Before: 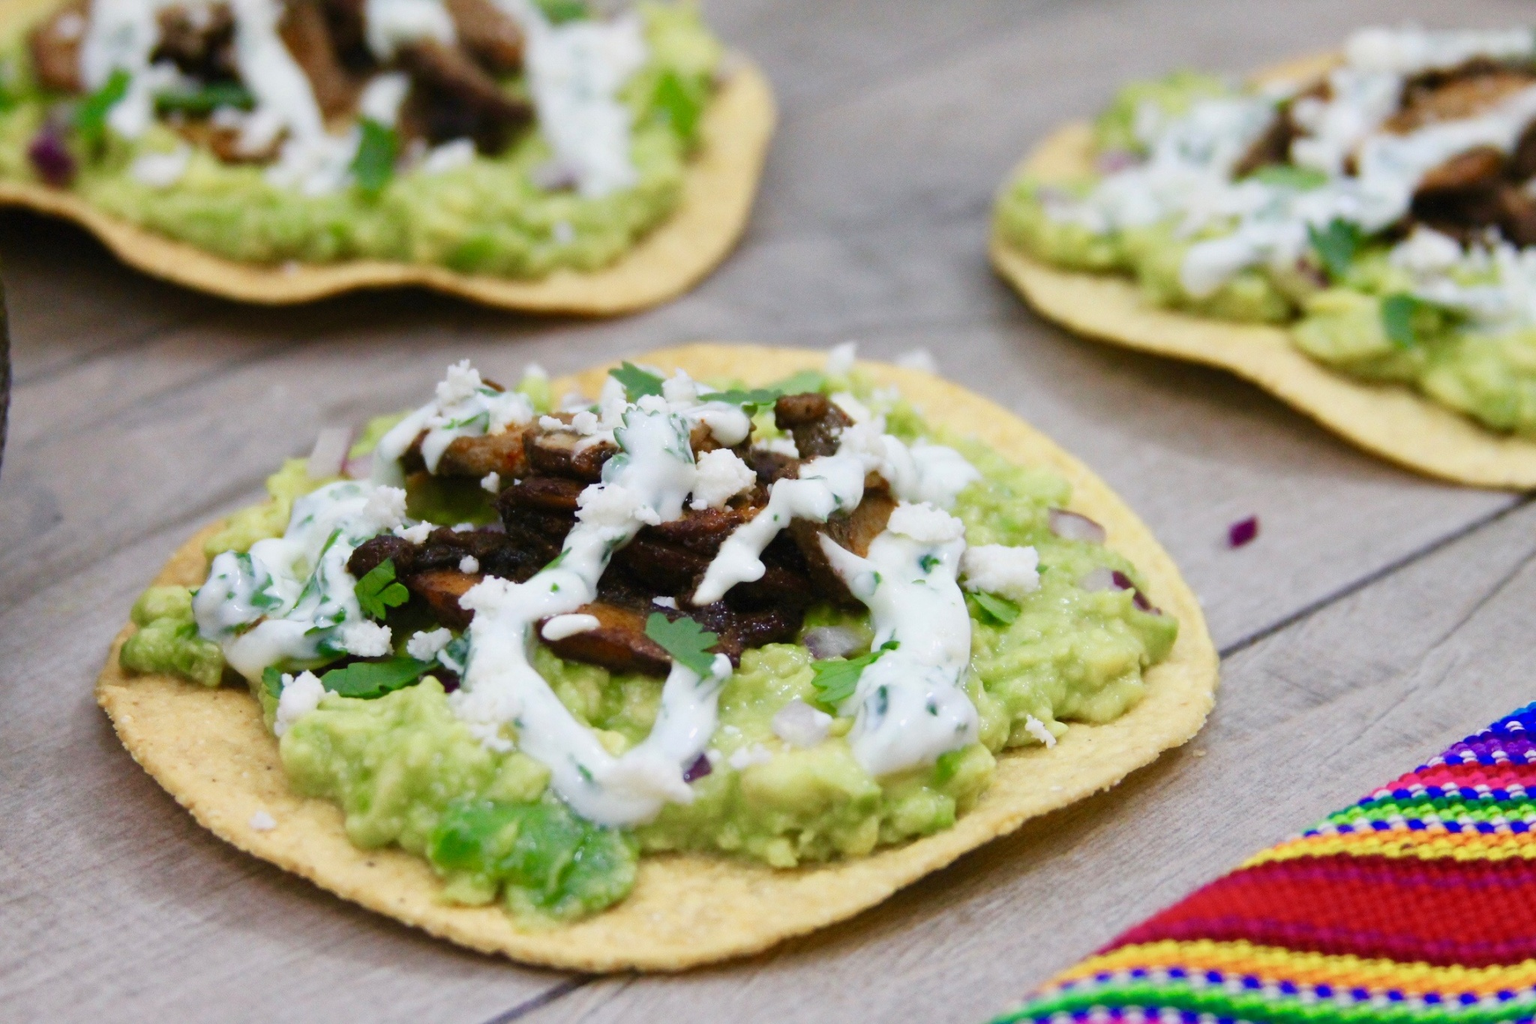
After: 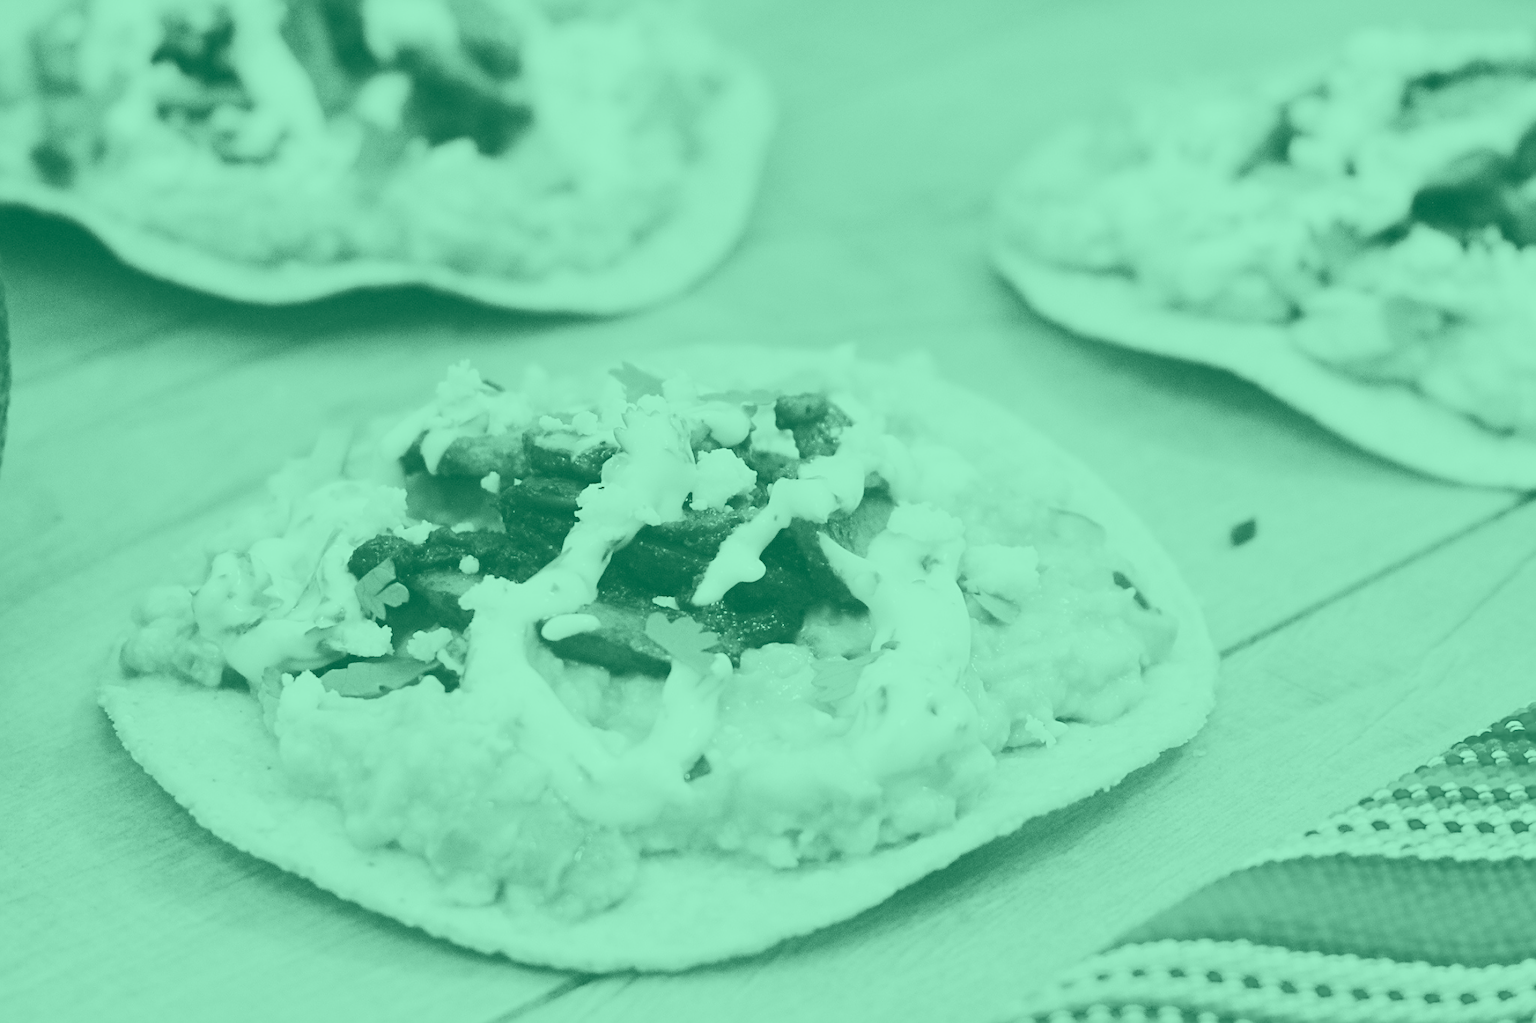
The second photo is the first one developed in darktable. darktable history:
tone curve: curves: ch0 [(0, 0.006) (0.184, 0.172) (0.405, 0.46) (0.456, 0.528) (0.634, 0.728) (0.877, 0.89) (0.984, 0.935)]; ch1 [(0, 0) (0.443, 0.43) (0.492, 0.495) (0.566, 0.582) (0.595, 0.606) (0.608, 0.609) (0.65, 0.677) (1, 1)]; ch2 [(0, 0) (0.33, 0.301) (0.421, 0.443) (0.447, 0.489) (0.492, 0.495) (0.537, 0.583) (0.586, 0.591) (0.663, 0.686) (1, 1)], color space Lab, independent channels, preserve colors none
exposure: black level correction 0, exposure 1.2 EV, compensate exposure bias true, compensate highlight preservation false
sharpen: on, module defaults
colorize: hue 147.6°, saturation 65%, lightness 21.64%
